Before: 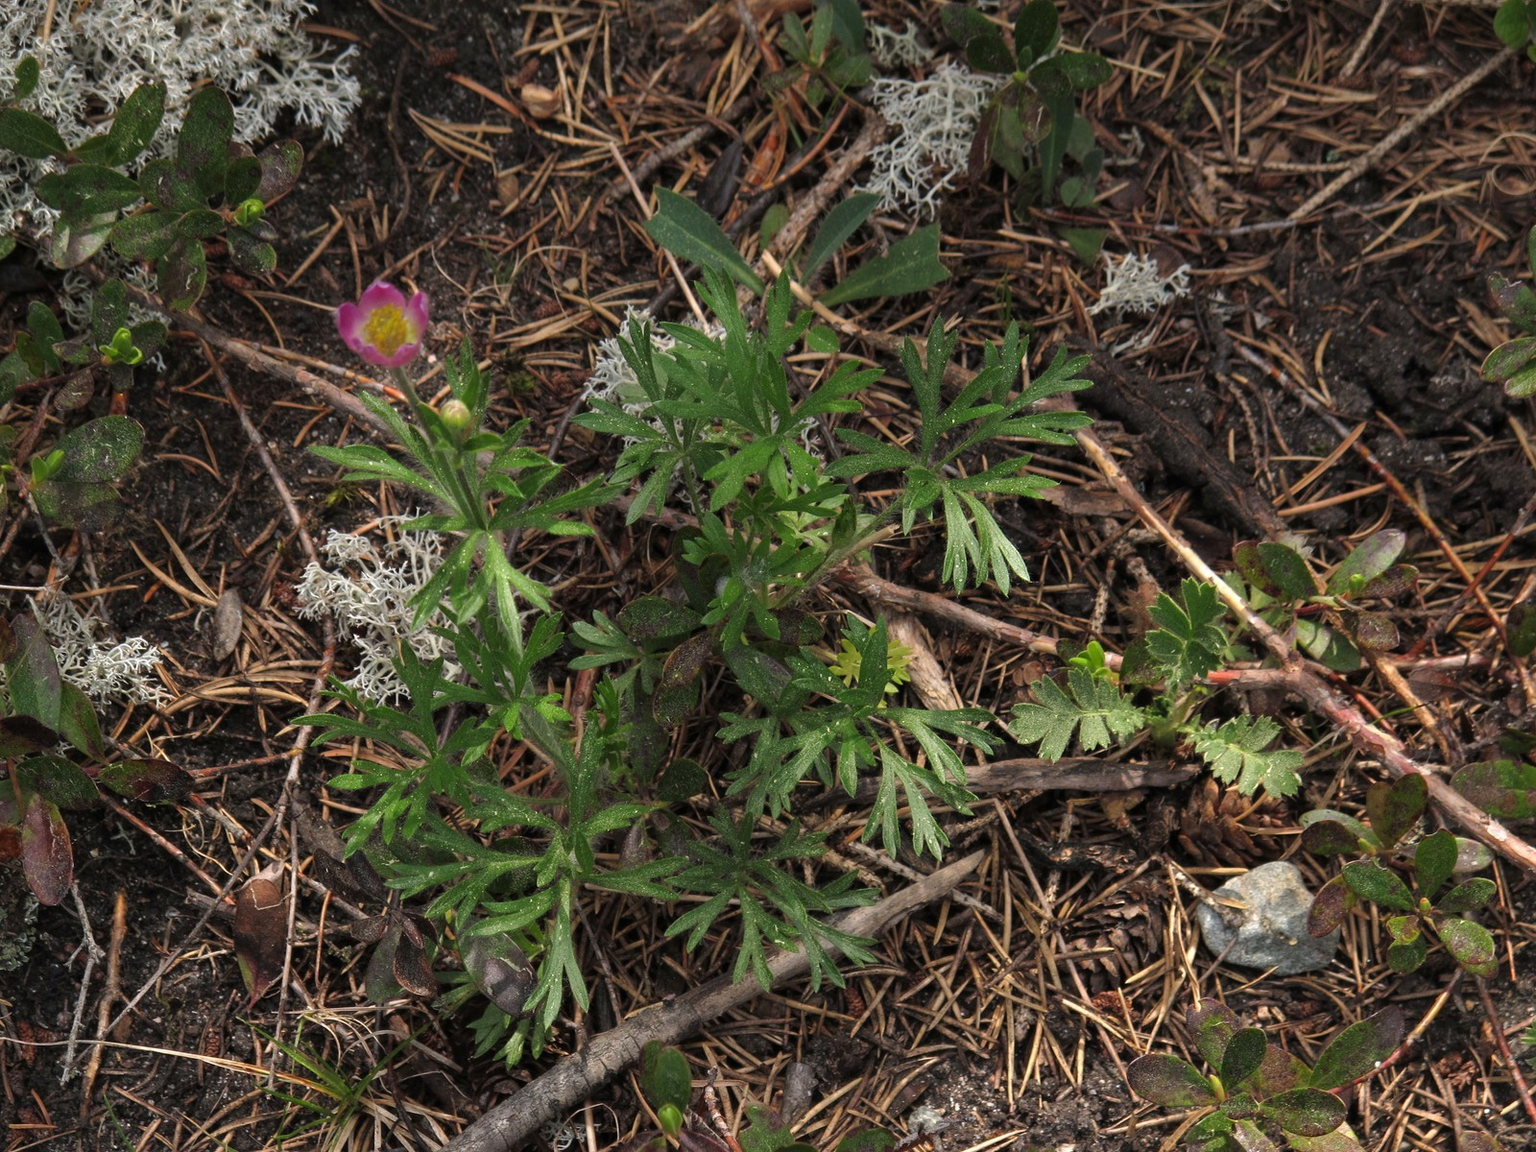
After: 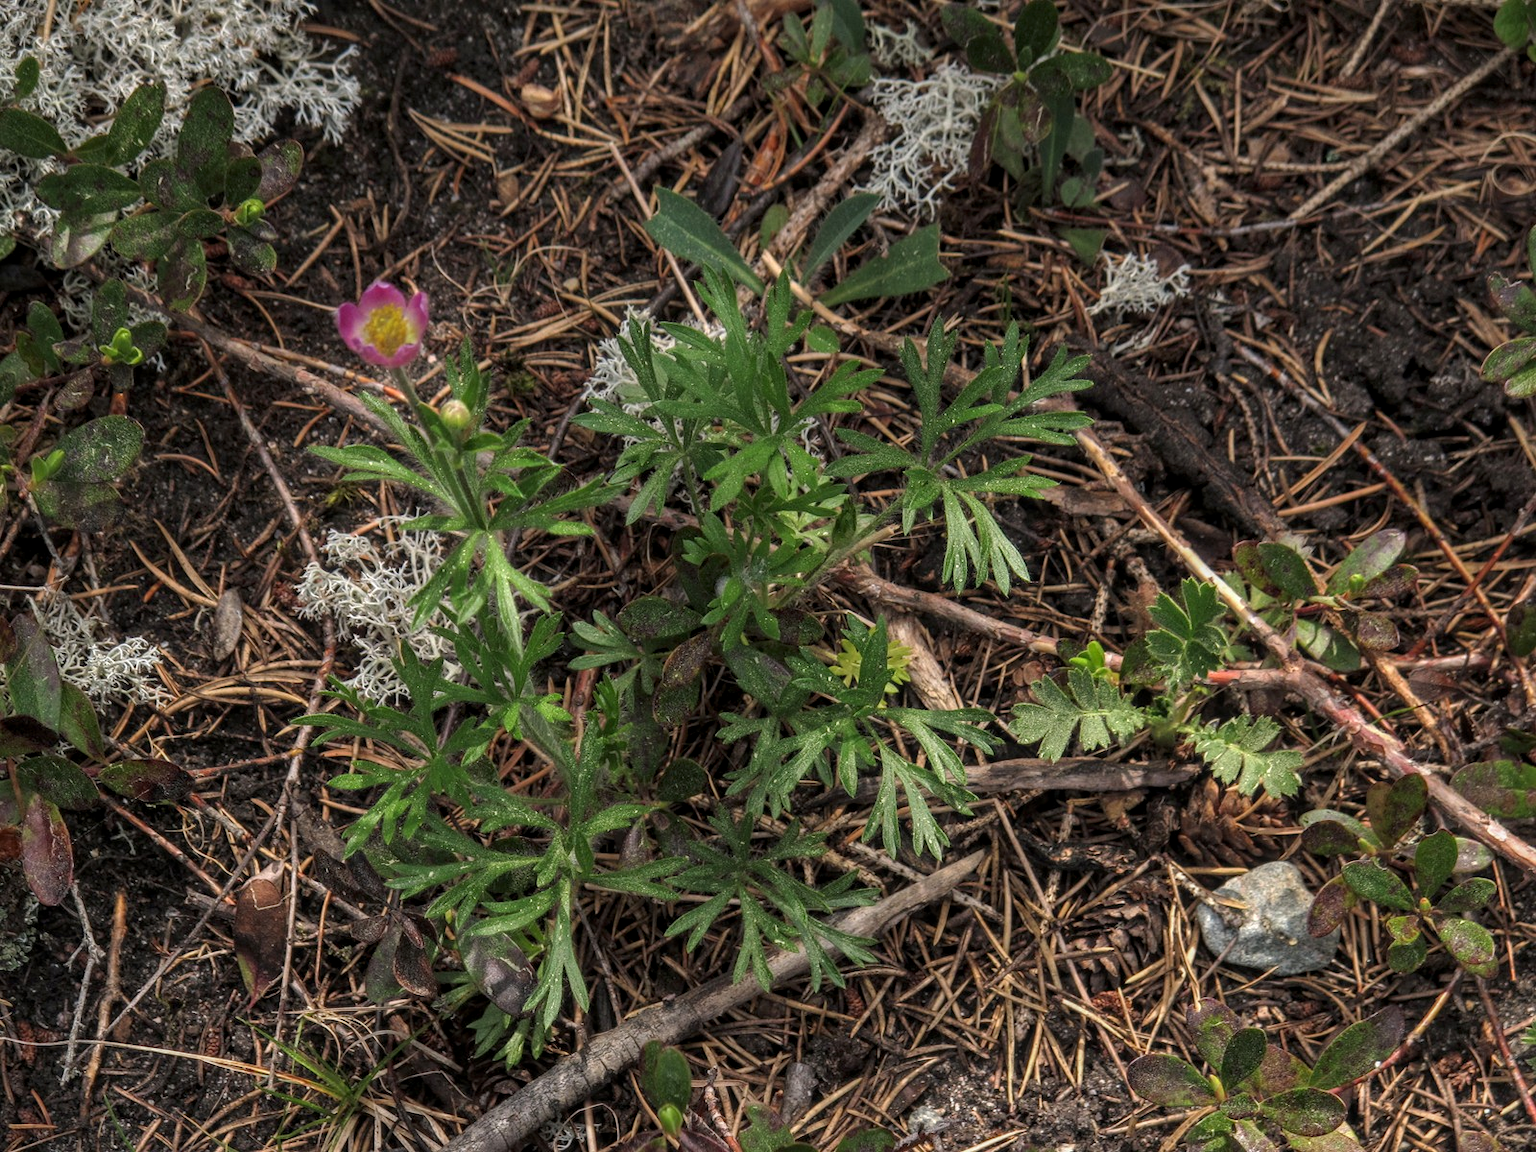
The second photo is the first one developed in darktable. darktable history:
local contrast: highlights 2%, shadows 7%, detail 133%
